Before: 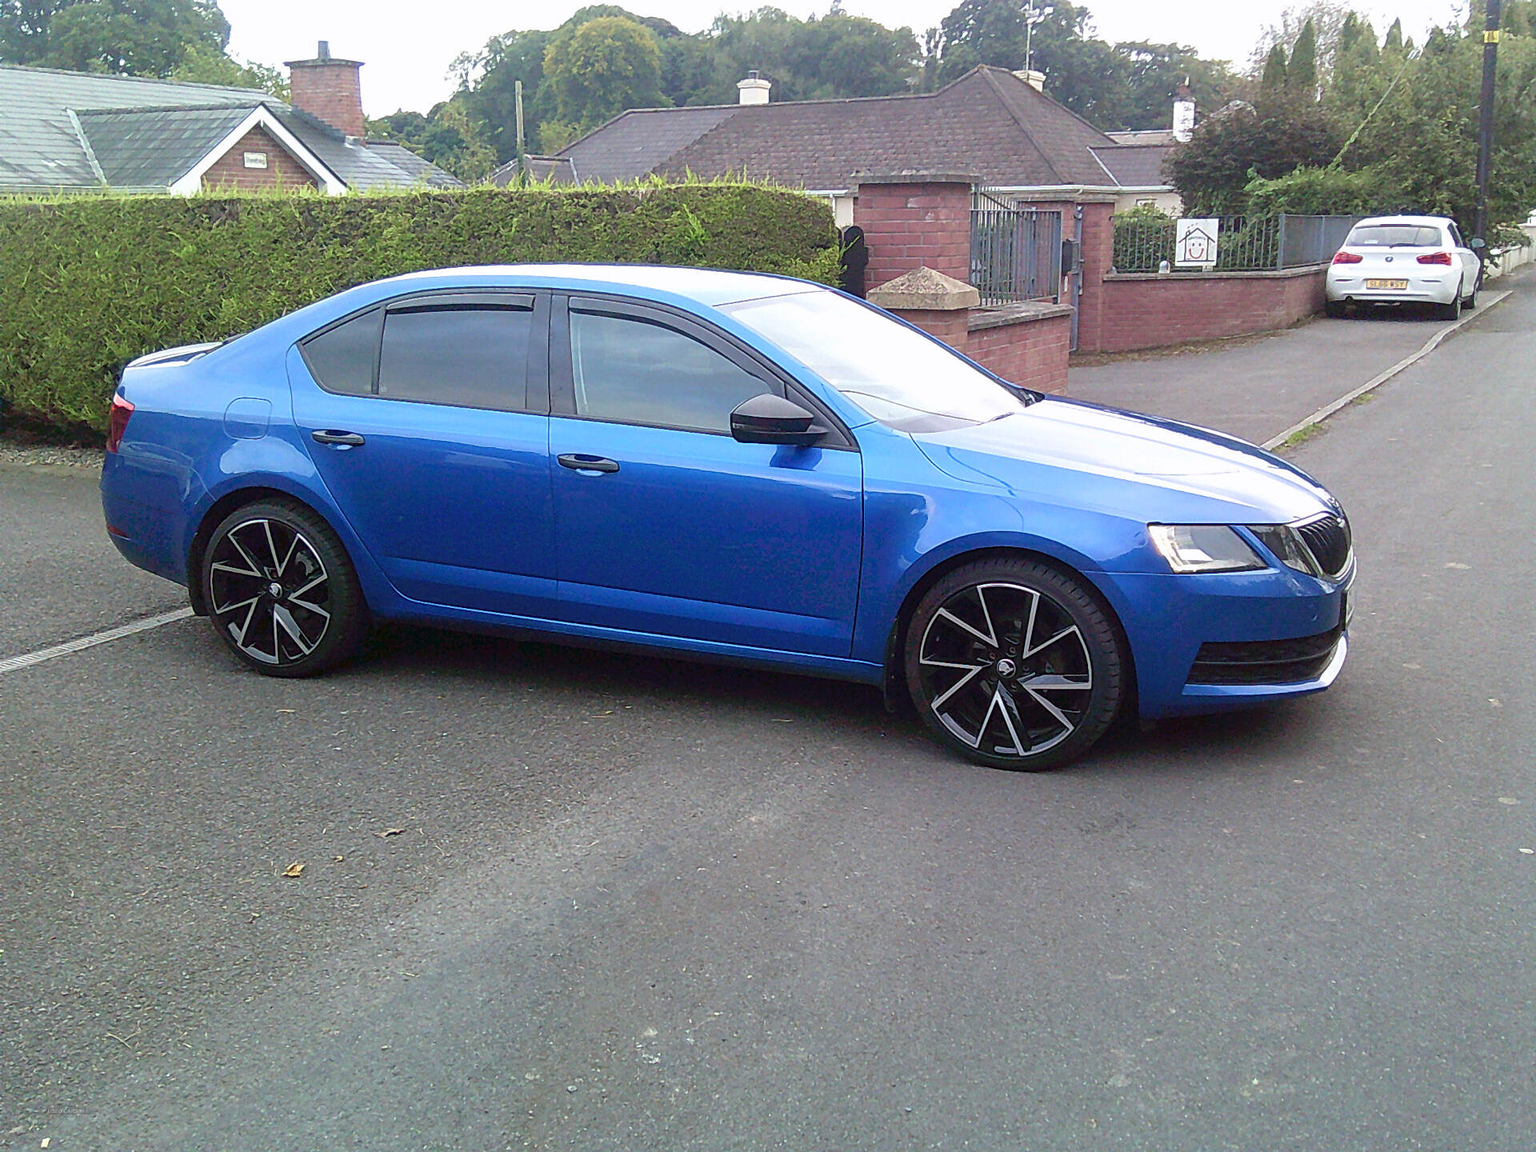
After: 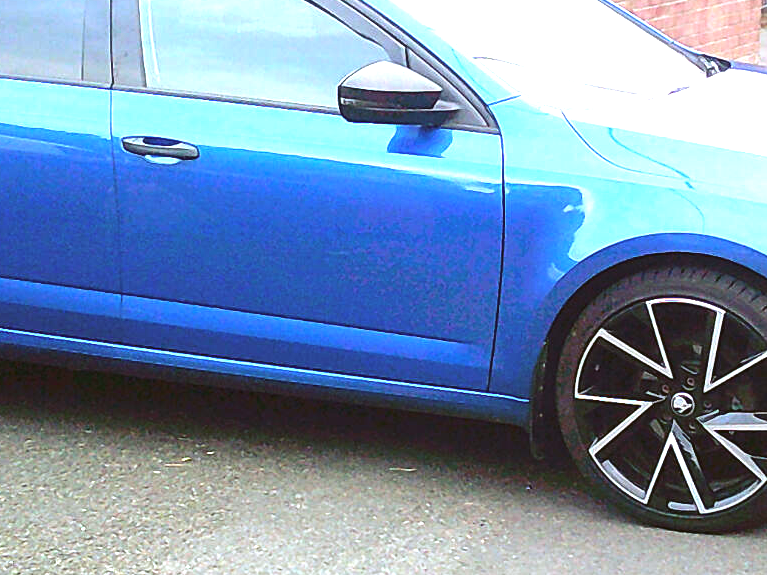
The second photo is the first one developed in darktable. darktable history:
crop: left 30%, top 30%, right 30%, bottom 30%
exposure: black level correction 0, exposure 1.2 EV, compensate highlight preservation false
tone equalizer: -8 EV -0.417 EV, -7 EV -0.389 EV, -6 EV -0.333 EV, -5 EV -0.222 EV, -3 EV 0.222 EV, -2 EV 0.333 EV, -1 EV 0.389 EV, +0 EV 0.417 EV, edges refinement/feathering 500, mask exposure compensation -1.57 EV, preserve details no
color balance: lift [1.004, 1.002, 1.002, 0.998], gamma [1, 1.007, 1.002, 0.993], gain [1, 0.977, 1.013, 1.023], contrast -3.64%
rgb curve: curves: ch2 [(0, 0) (0.567, 0.512) (1, 1)], mode RGB, independent channels
